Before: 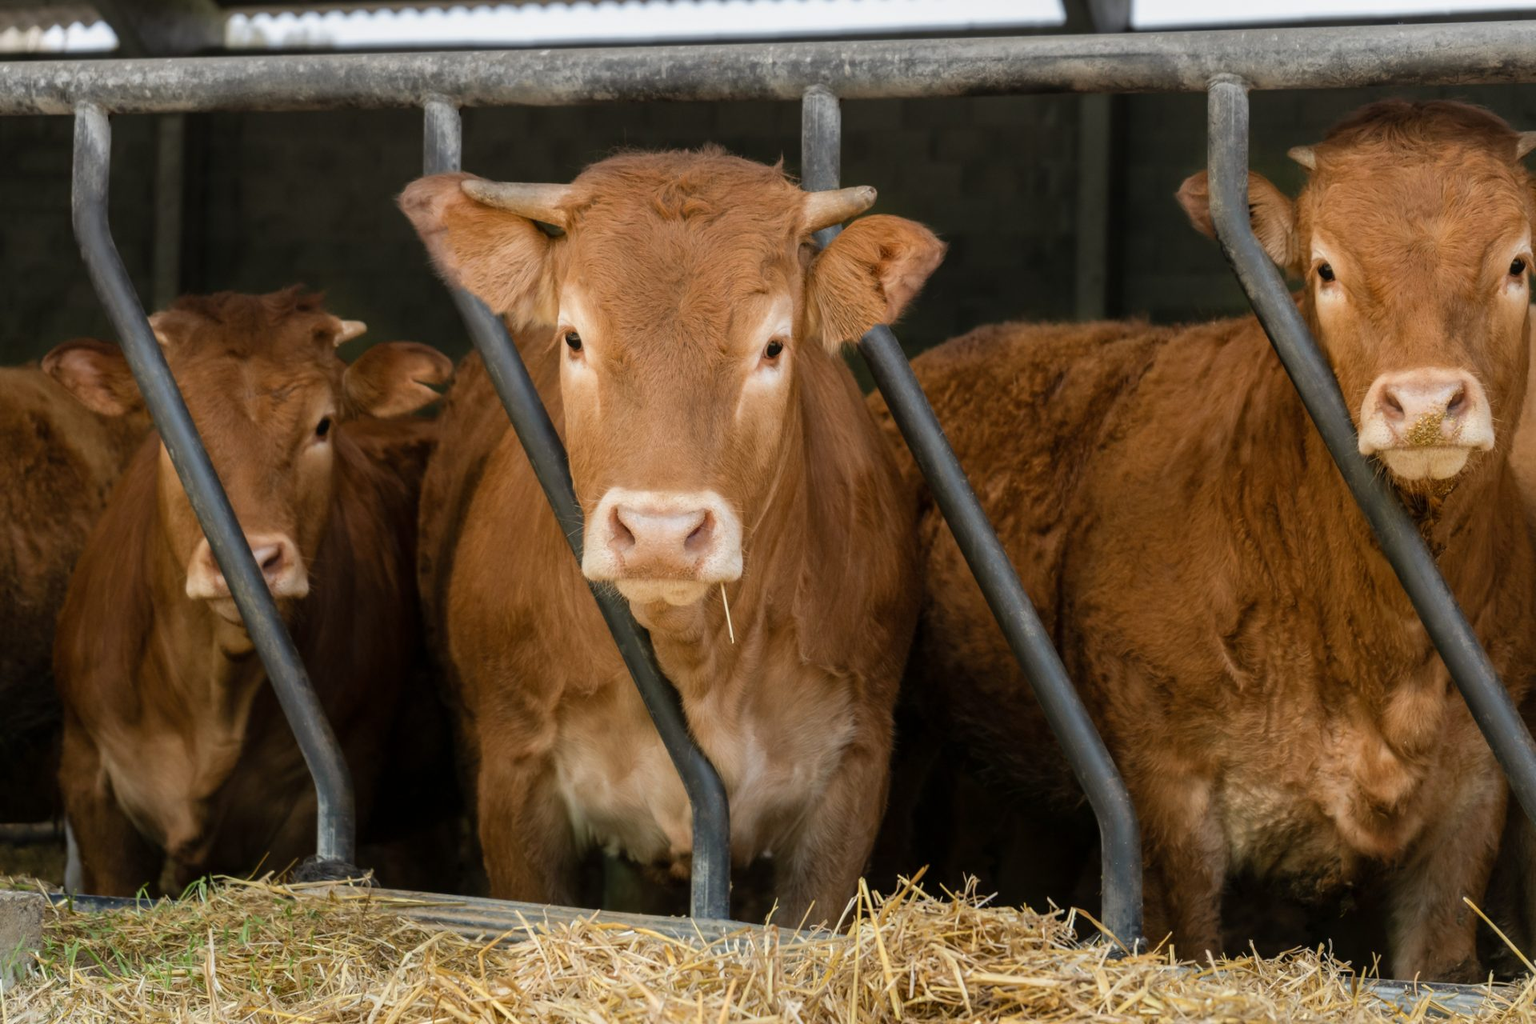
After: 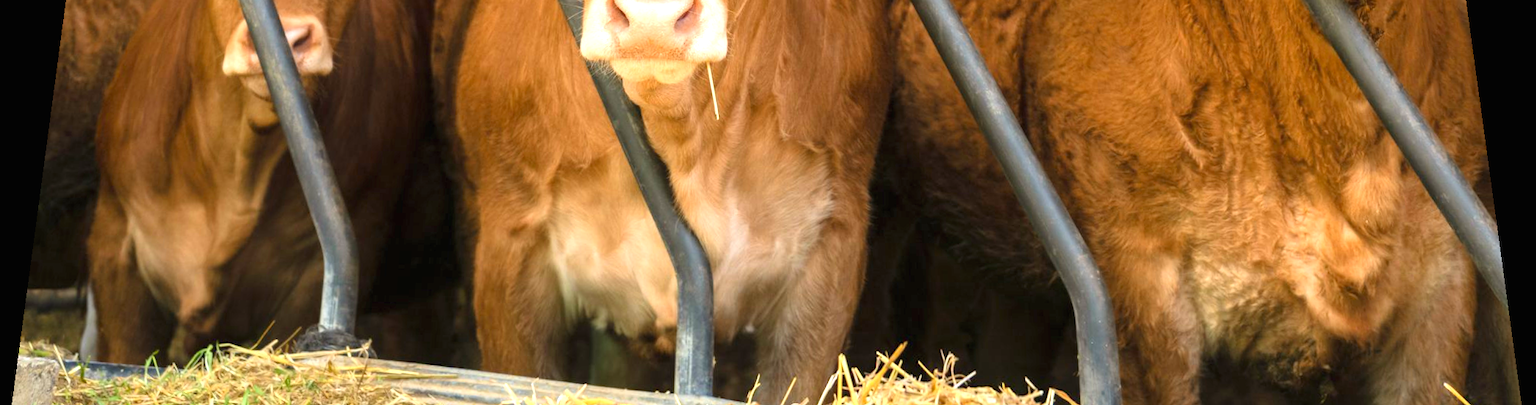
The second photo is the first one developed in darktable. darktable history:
rotate and perspective: rotation 0.128°, lens shift (vertical) -0.181, lens shift (horizontal) -0.044, shear 0.001, automatic cropping off
crop: top 45.551%, bottom 12.262%
exposure: black level correction 0, exposure 1.173 EV, compensate exposure bias true, compensate highlight preservation false
contrast brightness saturation: contrast 0.07, brightness 0.08, saturation 0.18
